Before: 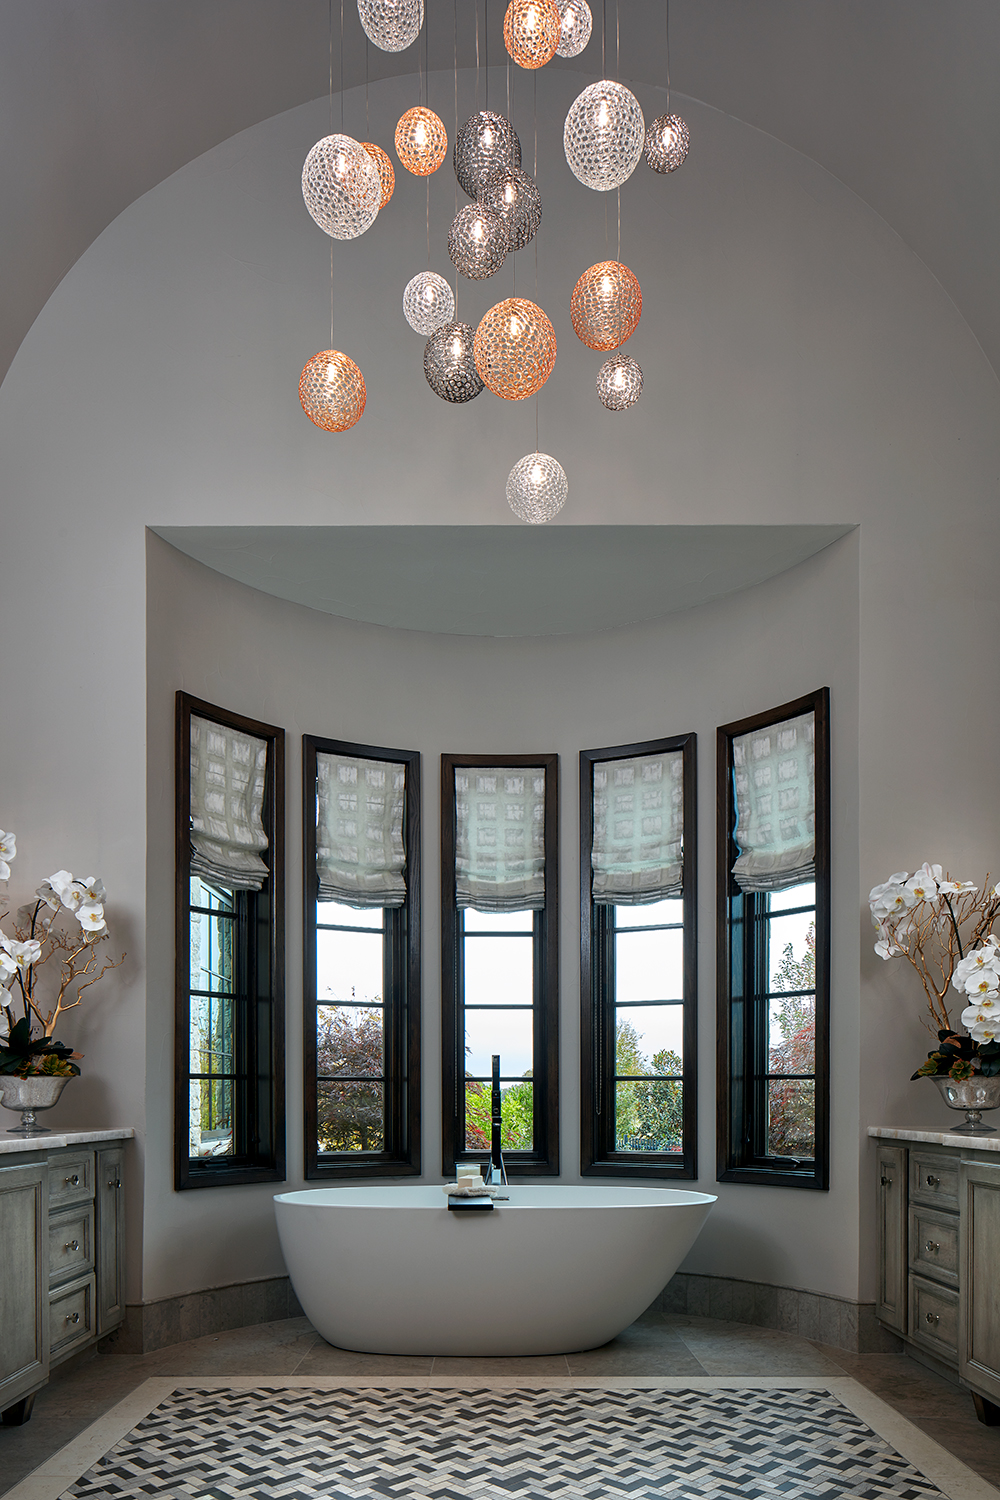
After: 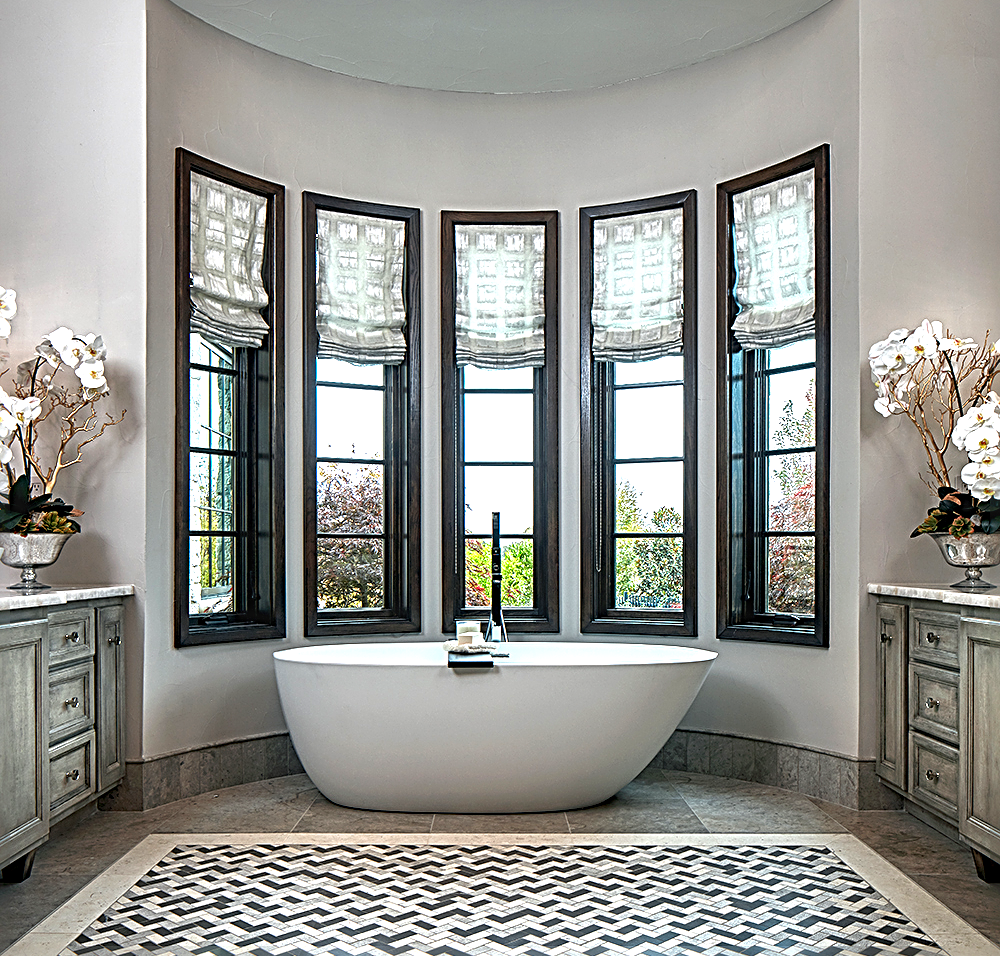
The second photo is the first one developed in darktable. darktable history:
crop and rotate: top 36.263%
exposure: black level correction 0, exposure 1.199 EV, compensate exposure bias true, compensate highlight preservation false
sharpen: radius 3.673, amount 0.915
shadows and highlights: shadows 47.18, highlights -42.73, soften with gaussian
local contrast: on, module defaults
